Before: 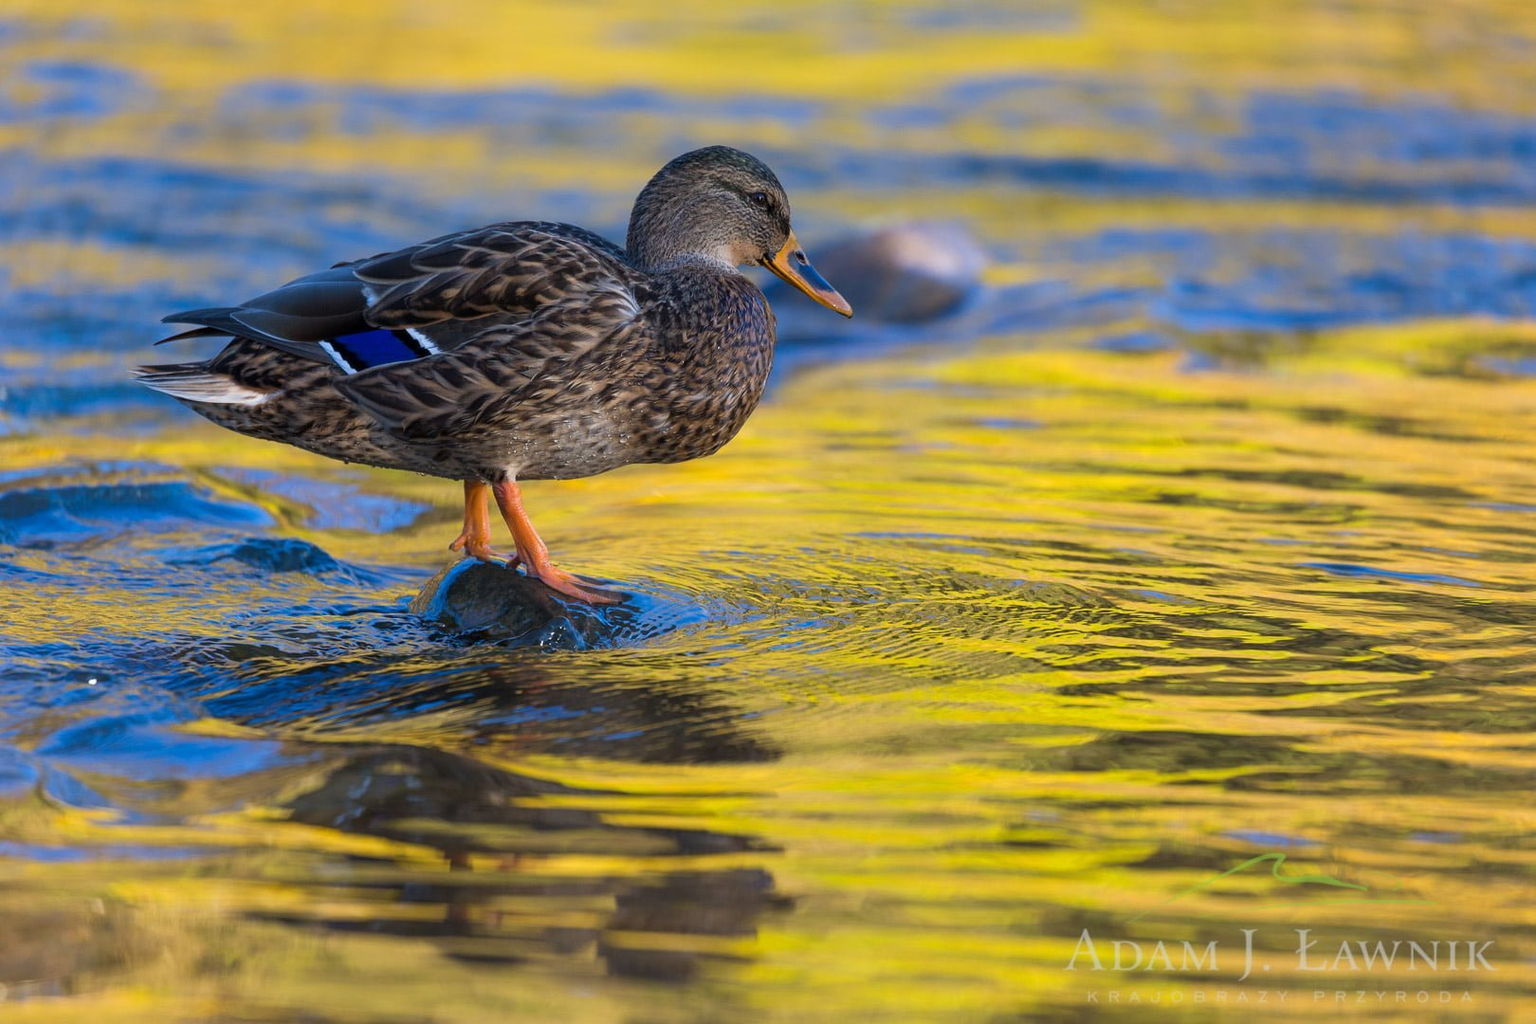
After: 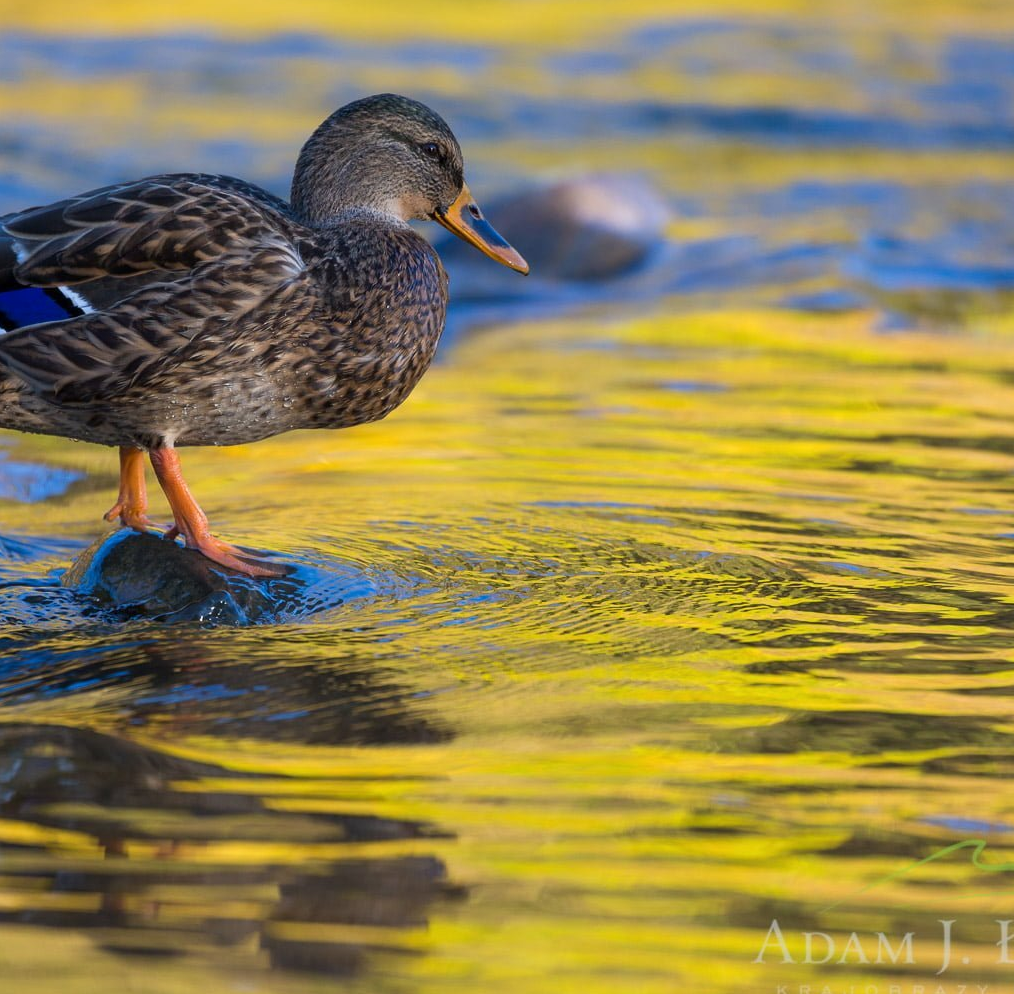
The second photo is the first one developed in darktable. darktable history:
contrast brightness saturation: contrast 0.048
crop and rotate: left 22.86%, top 5.629%, right 14.523%, bottom 2.257%
